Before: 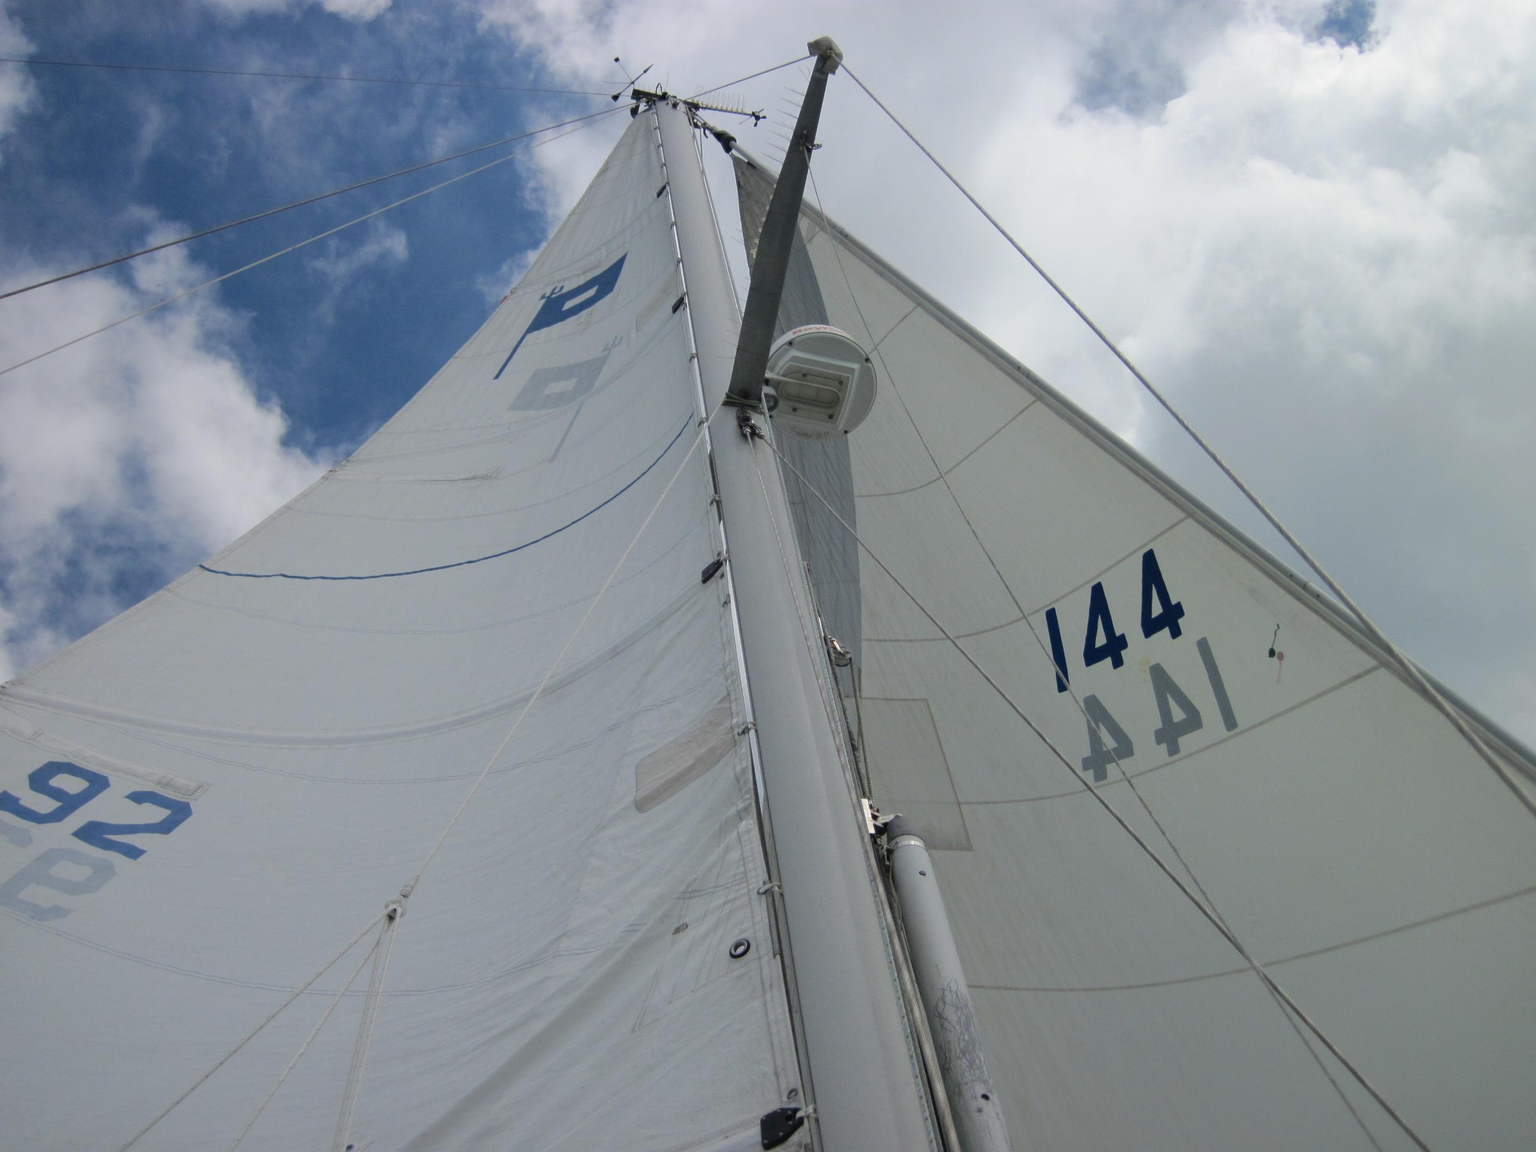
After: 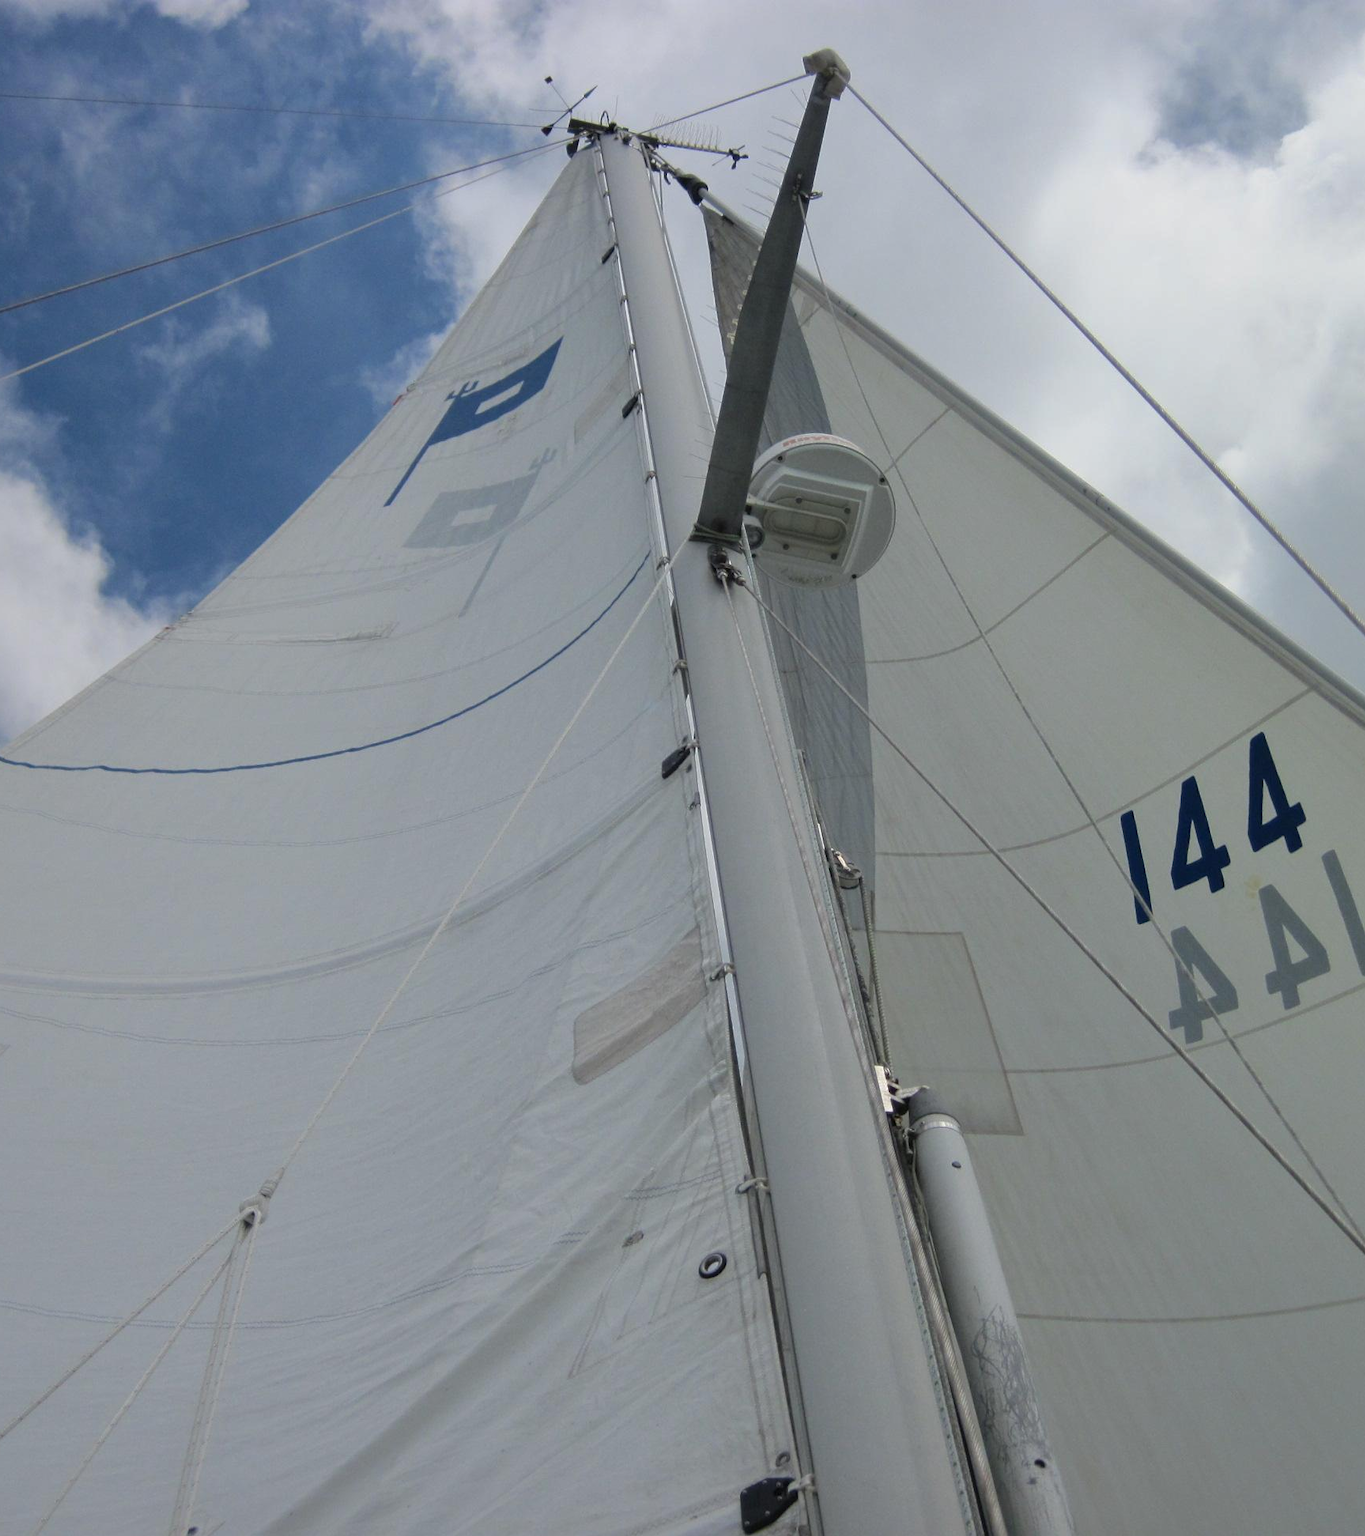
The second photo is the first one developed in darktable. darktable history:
shadows and highlights: shadows 10, white point adjustment 1, highlights -40
crop and rotate: left 13.409%, right 19.924%
